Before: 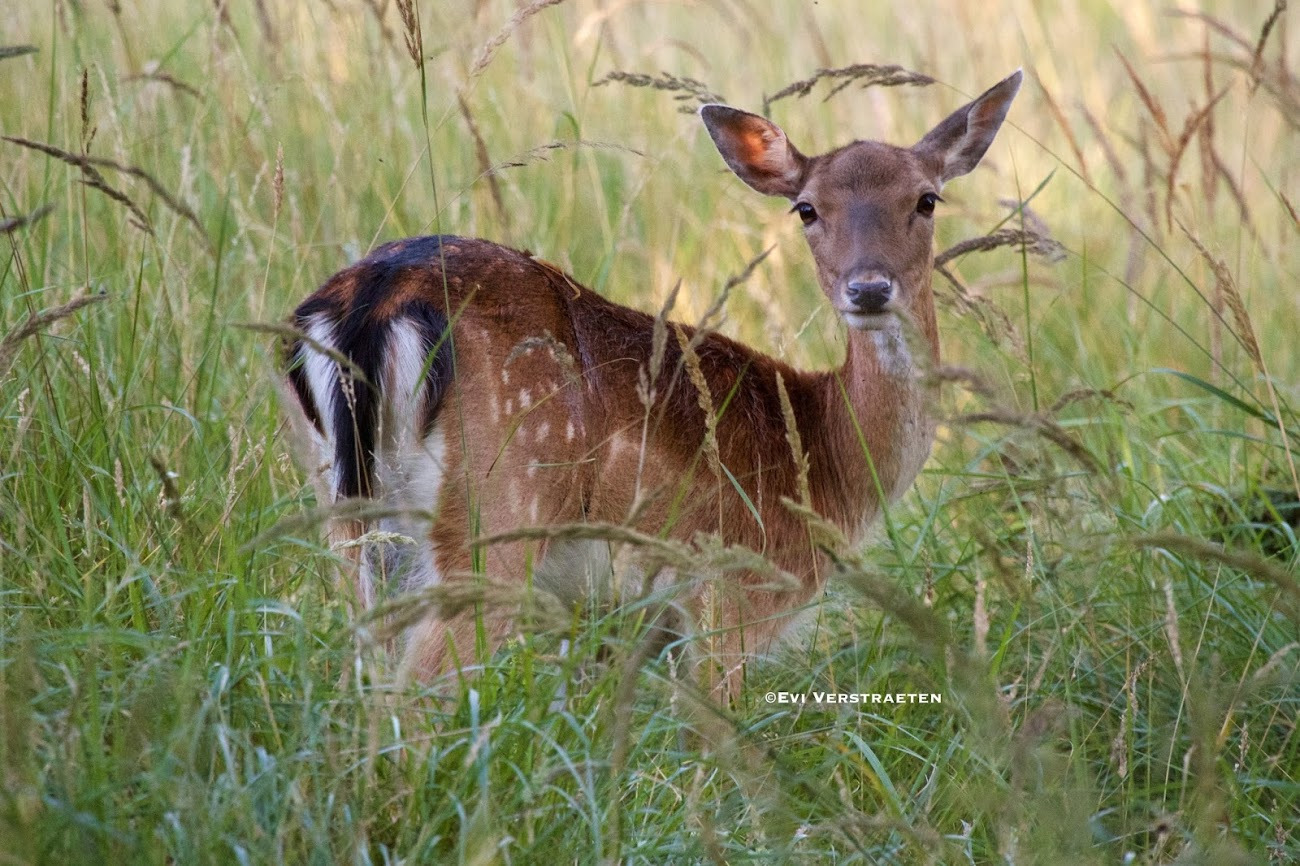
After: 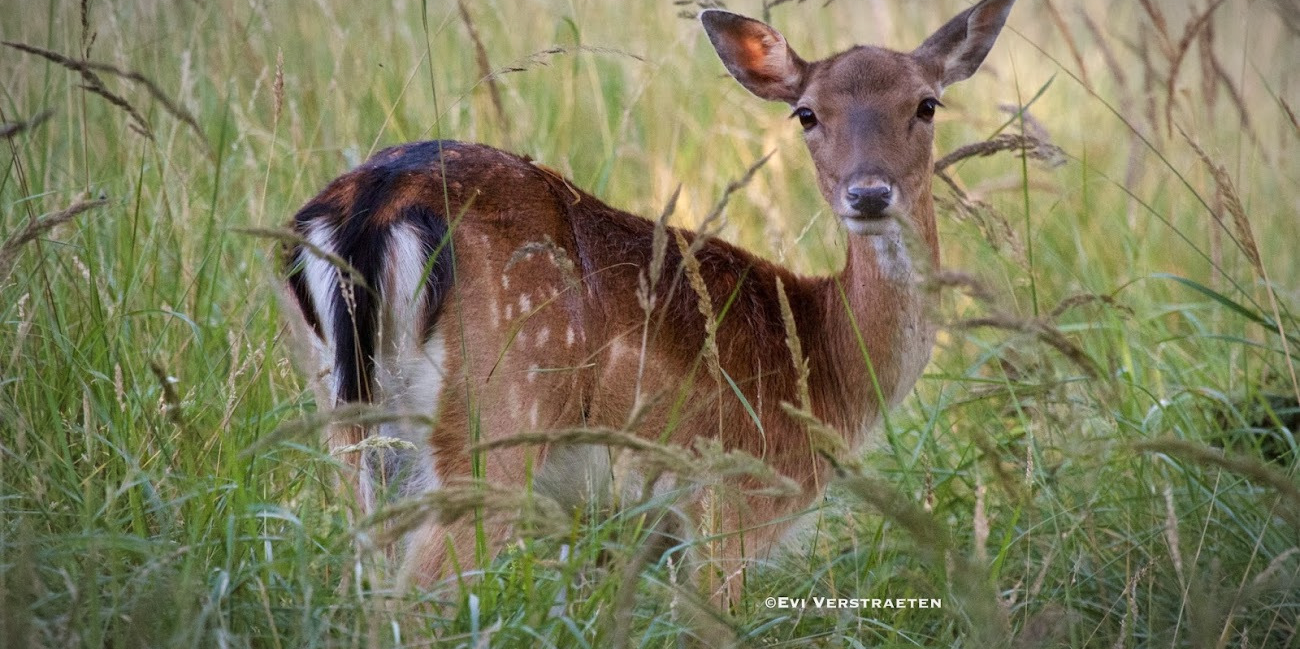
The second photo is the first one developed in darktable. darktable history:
vignetting: fall-off radius 70%, automatic ratio true
crop: top 11.038%, bottom 13.962%
